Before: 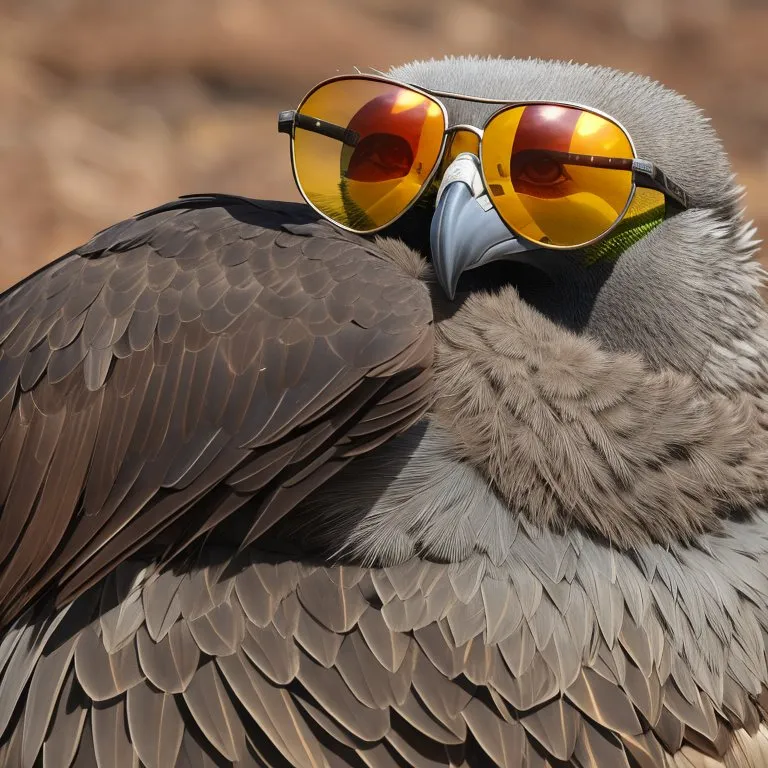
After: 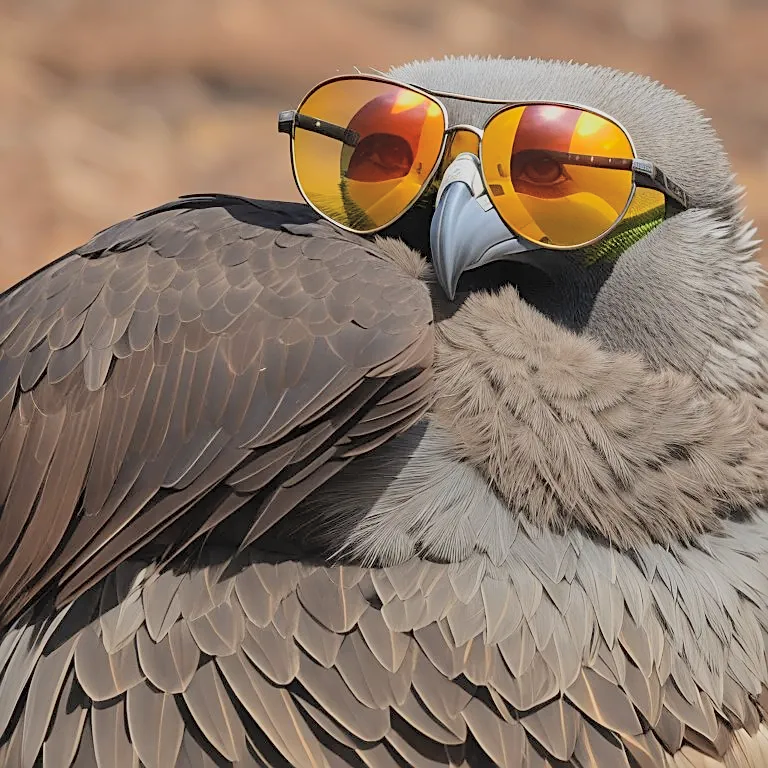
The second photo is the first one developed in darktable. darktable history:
sharpen: on, module defaults
global tonemap: drago (0.7, 100)
